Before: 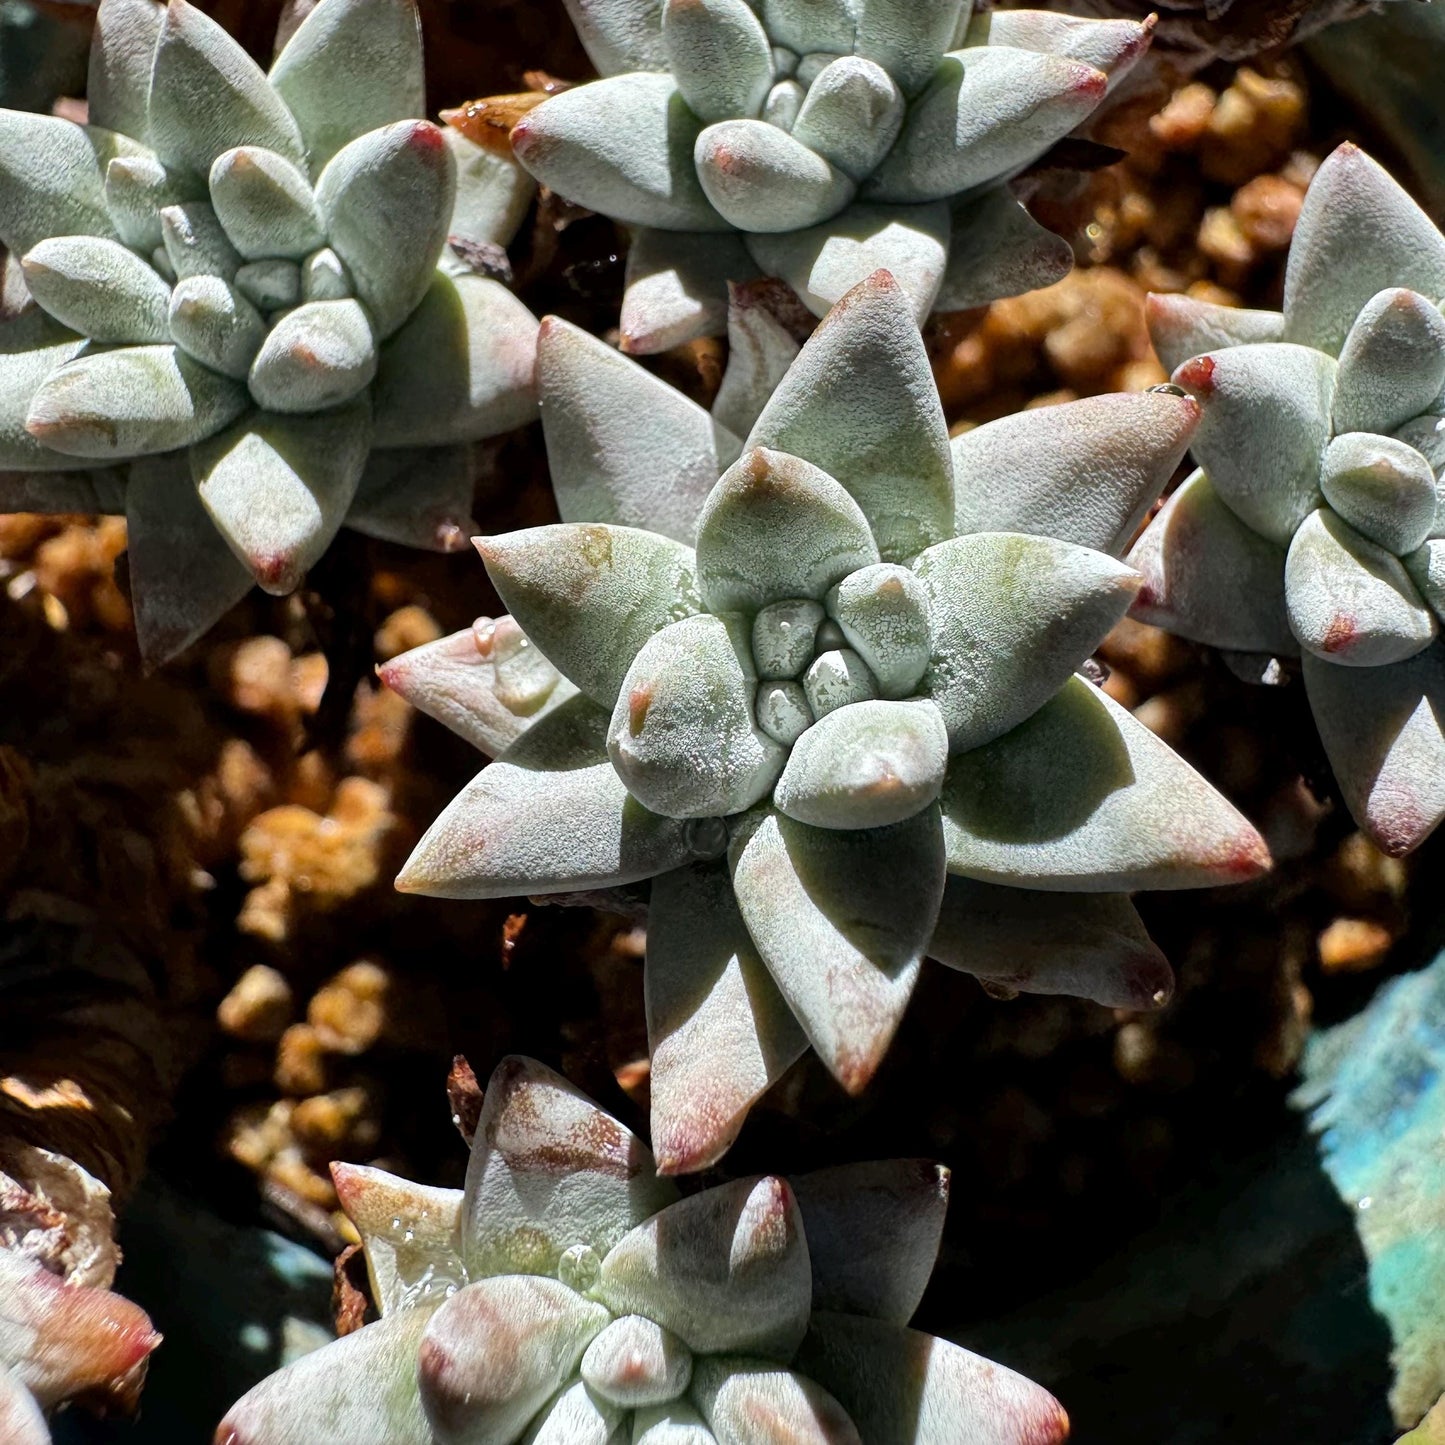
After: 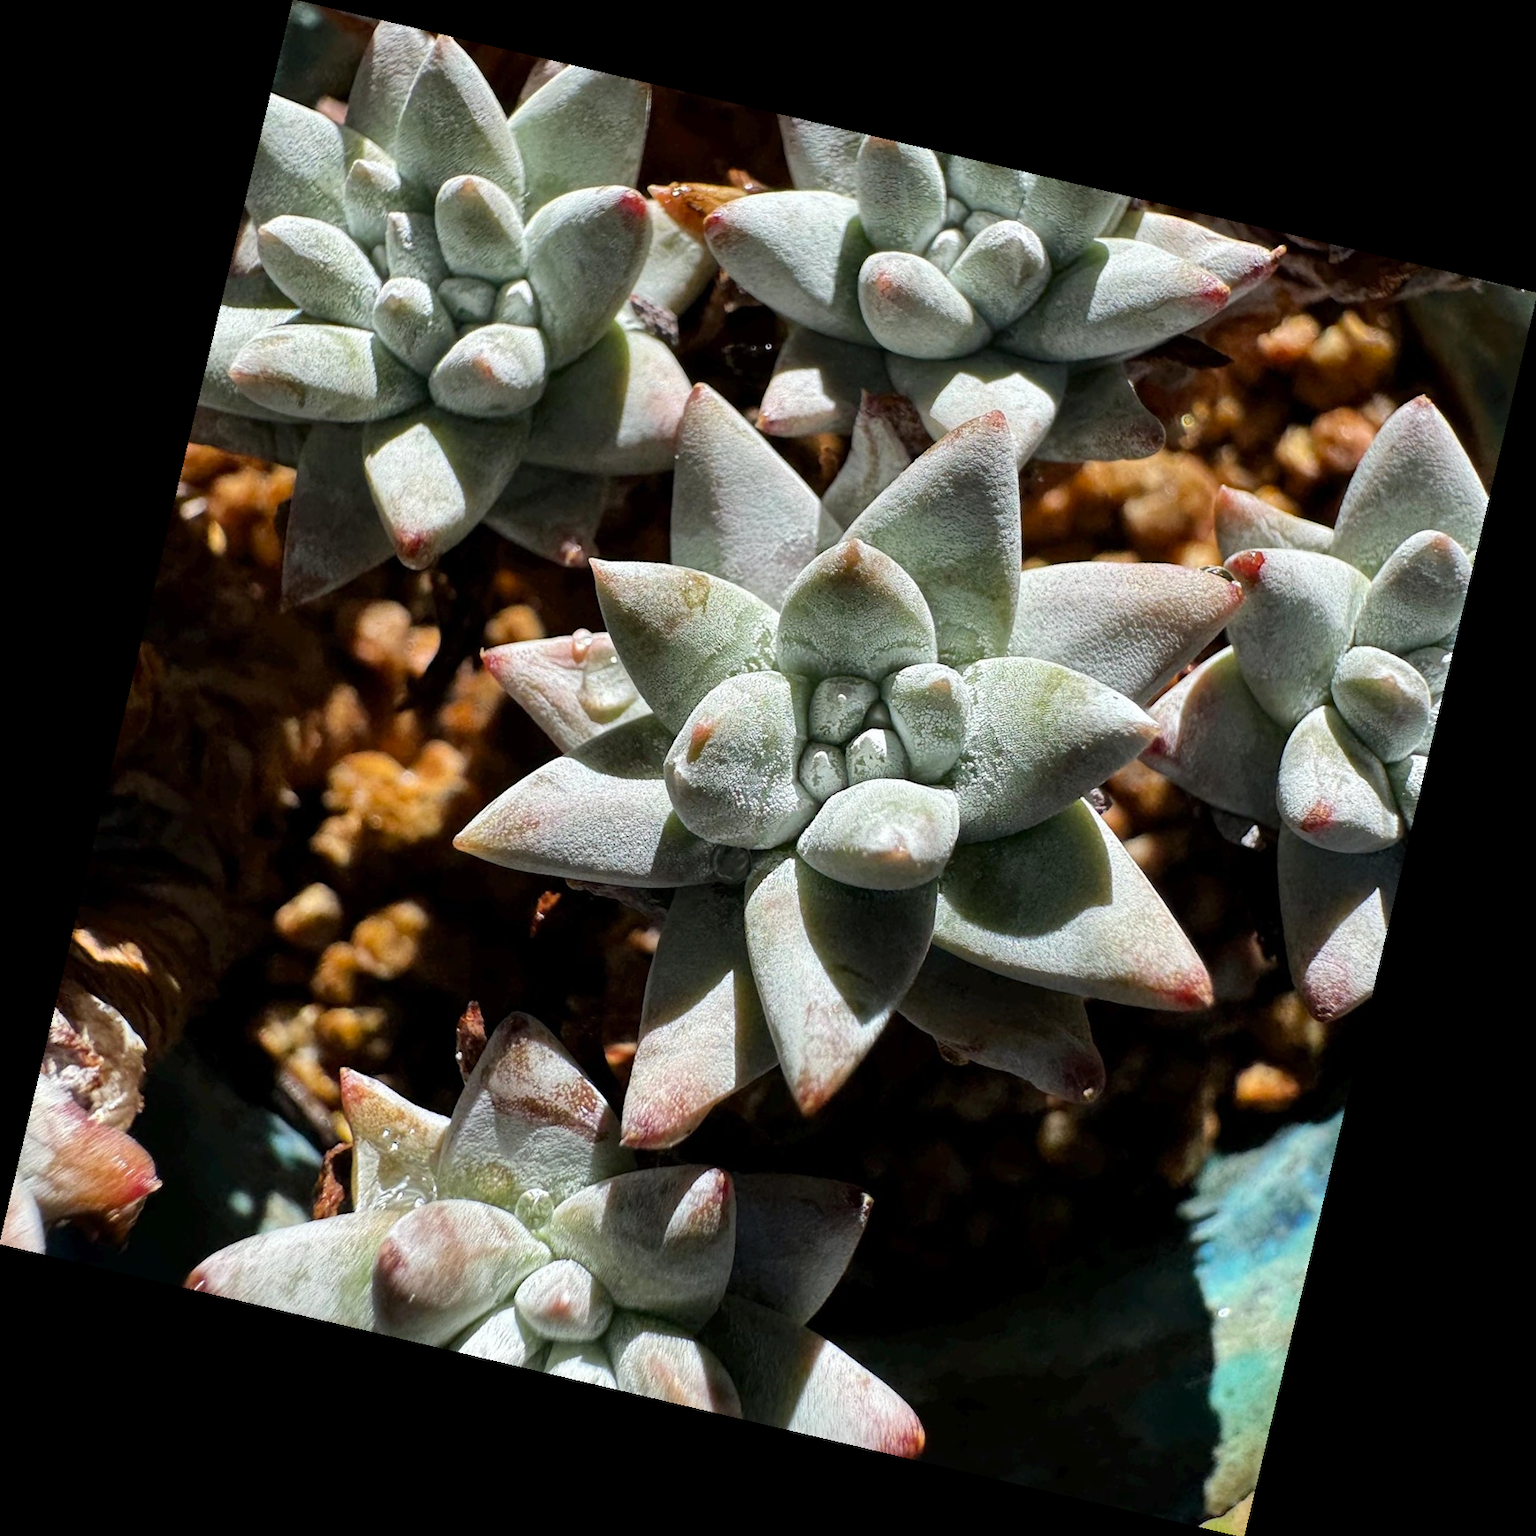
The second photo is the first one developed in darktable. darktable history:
vibrance: on, module defaults
rotate and perspective: rotation 13.27°, automatic cropping off
